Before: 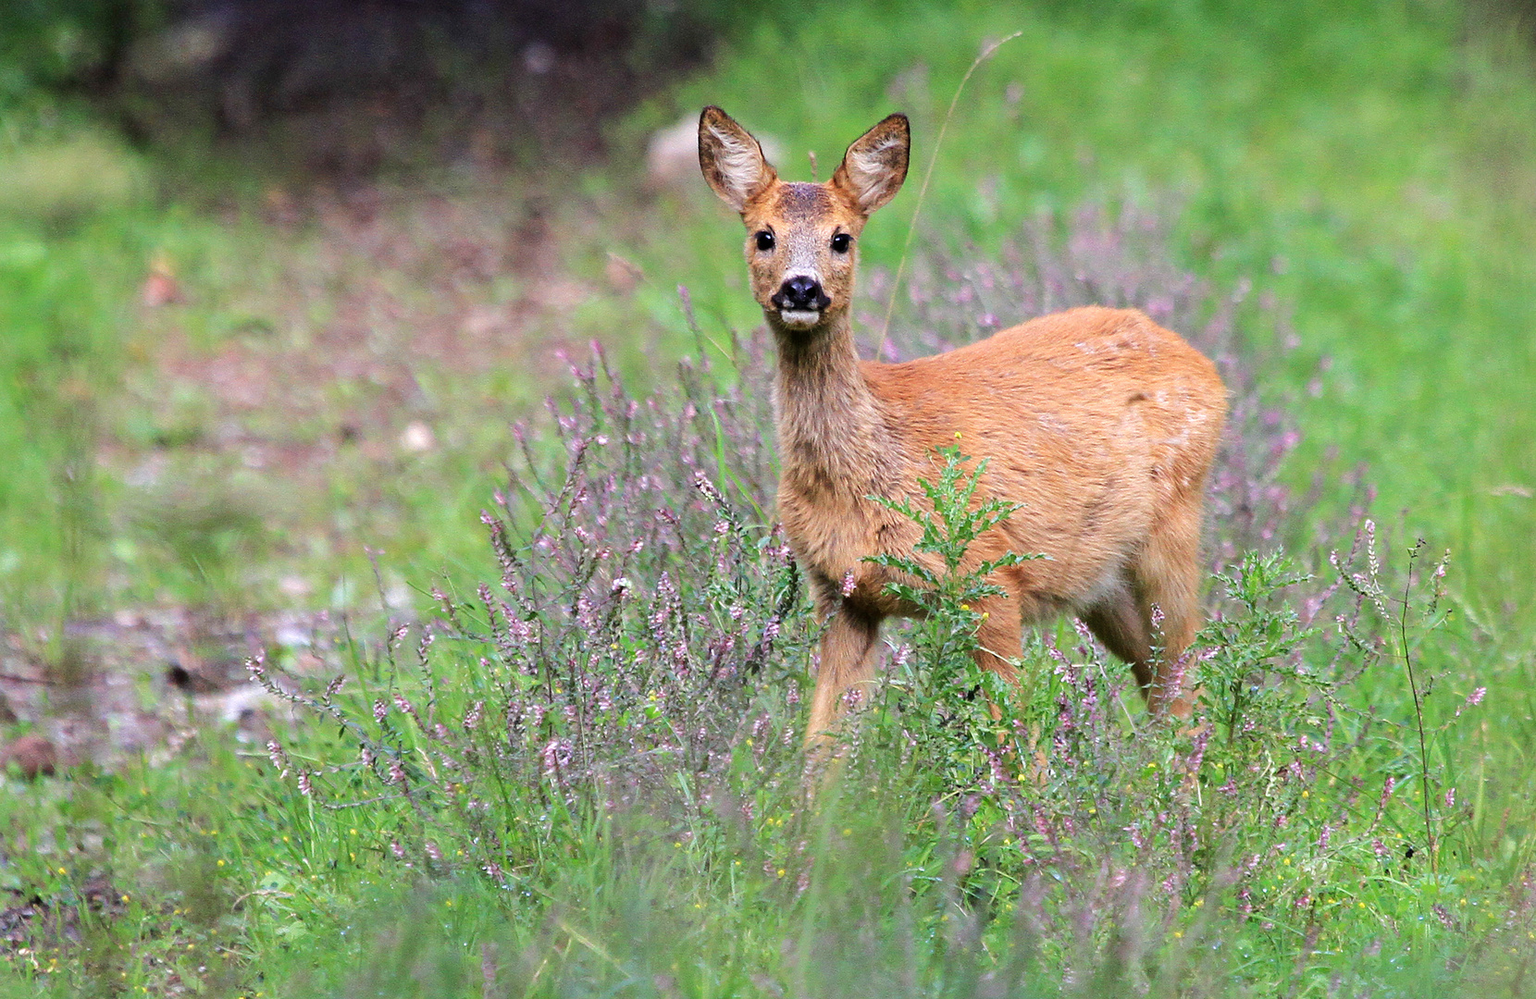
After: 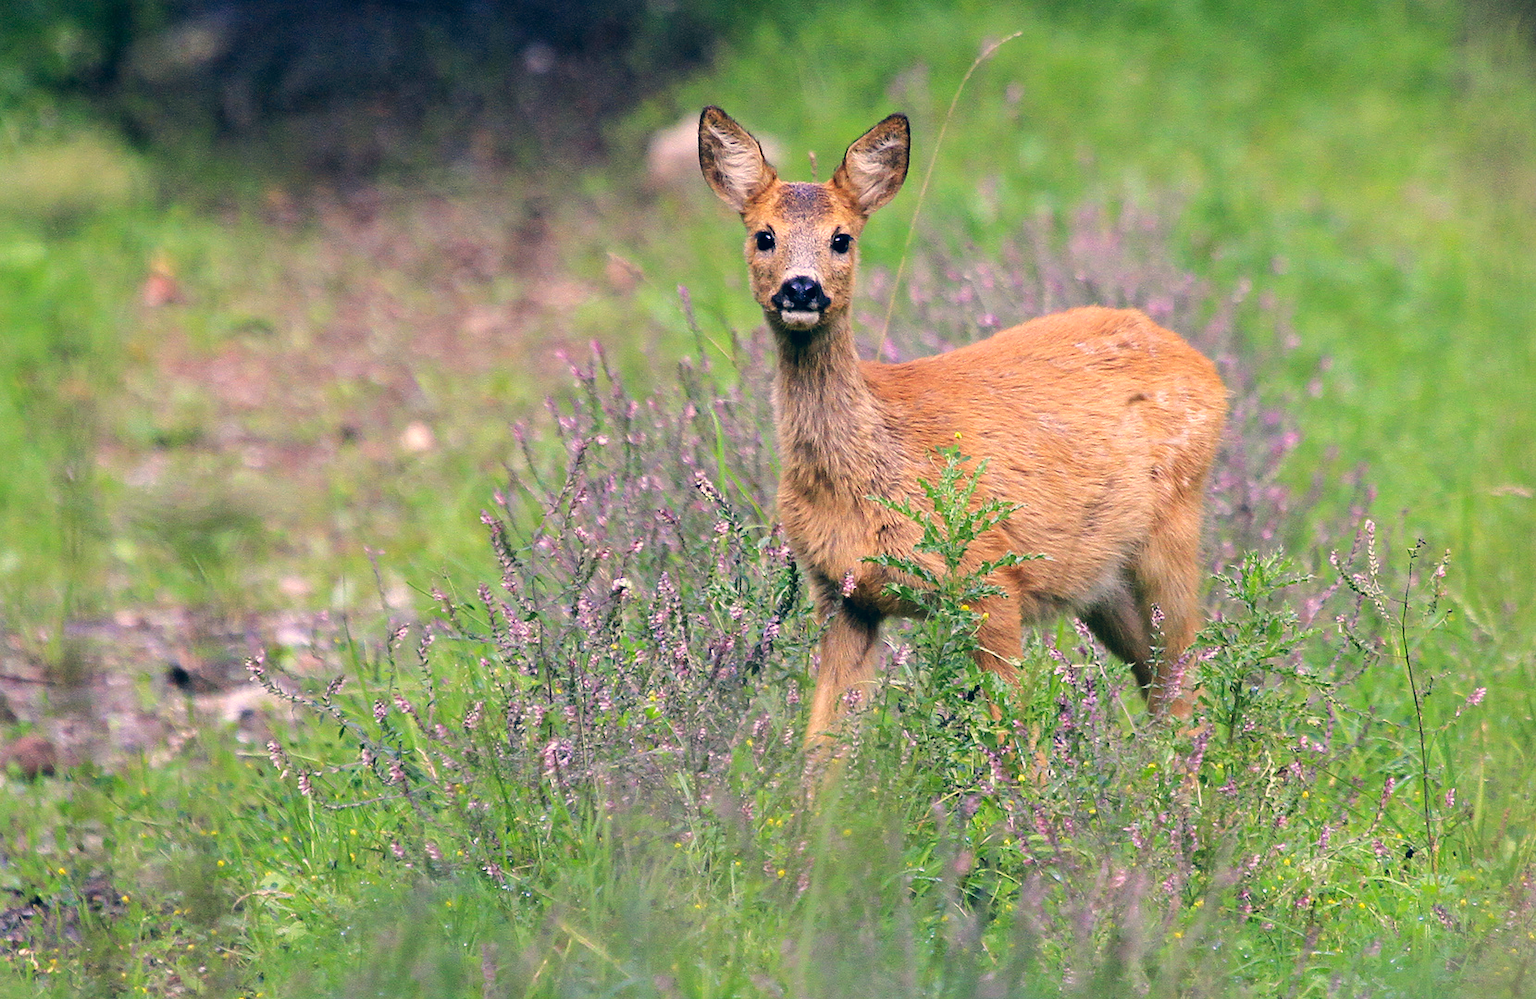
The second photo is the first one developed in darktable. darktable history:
color correction: highlights a* 10.27, highlights b* 14.81, shadows a* -9.79, shadows b* -14.88
